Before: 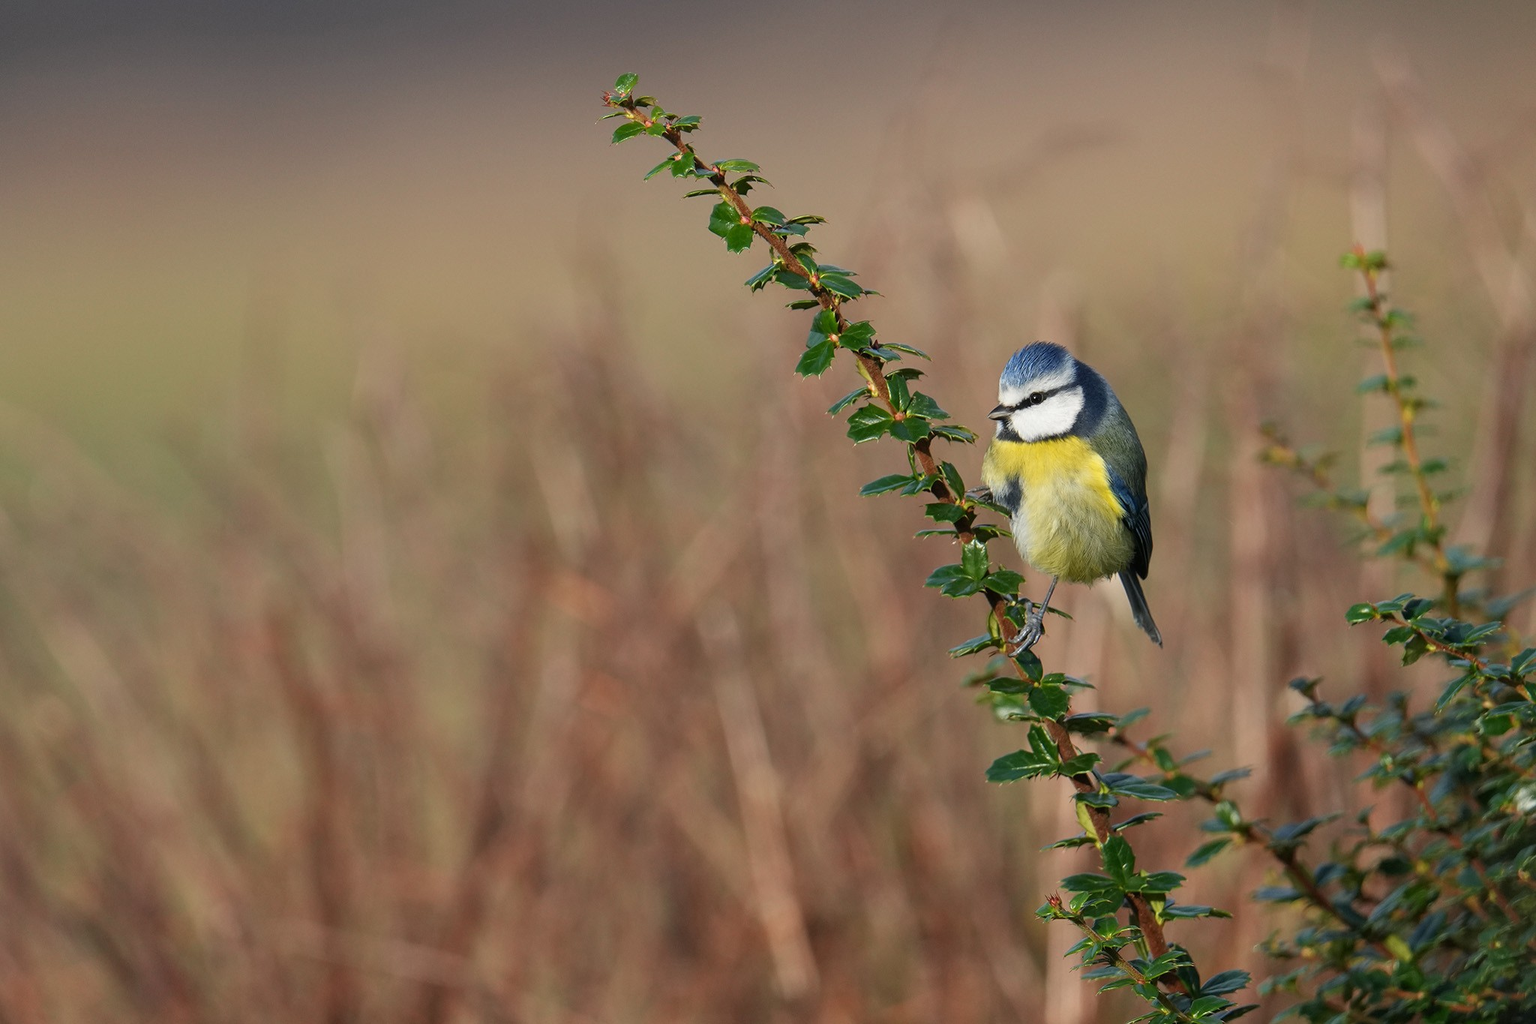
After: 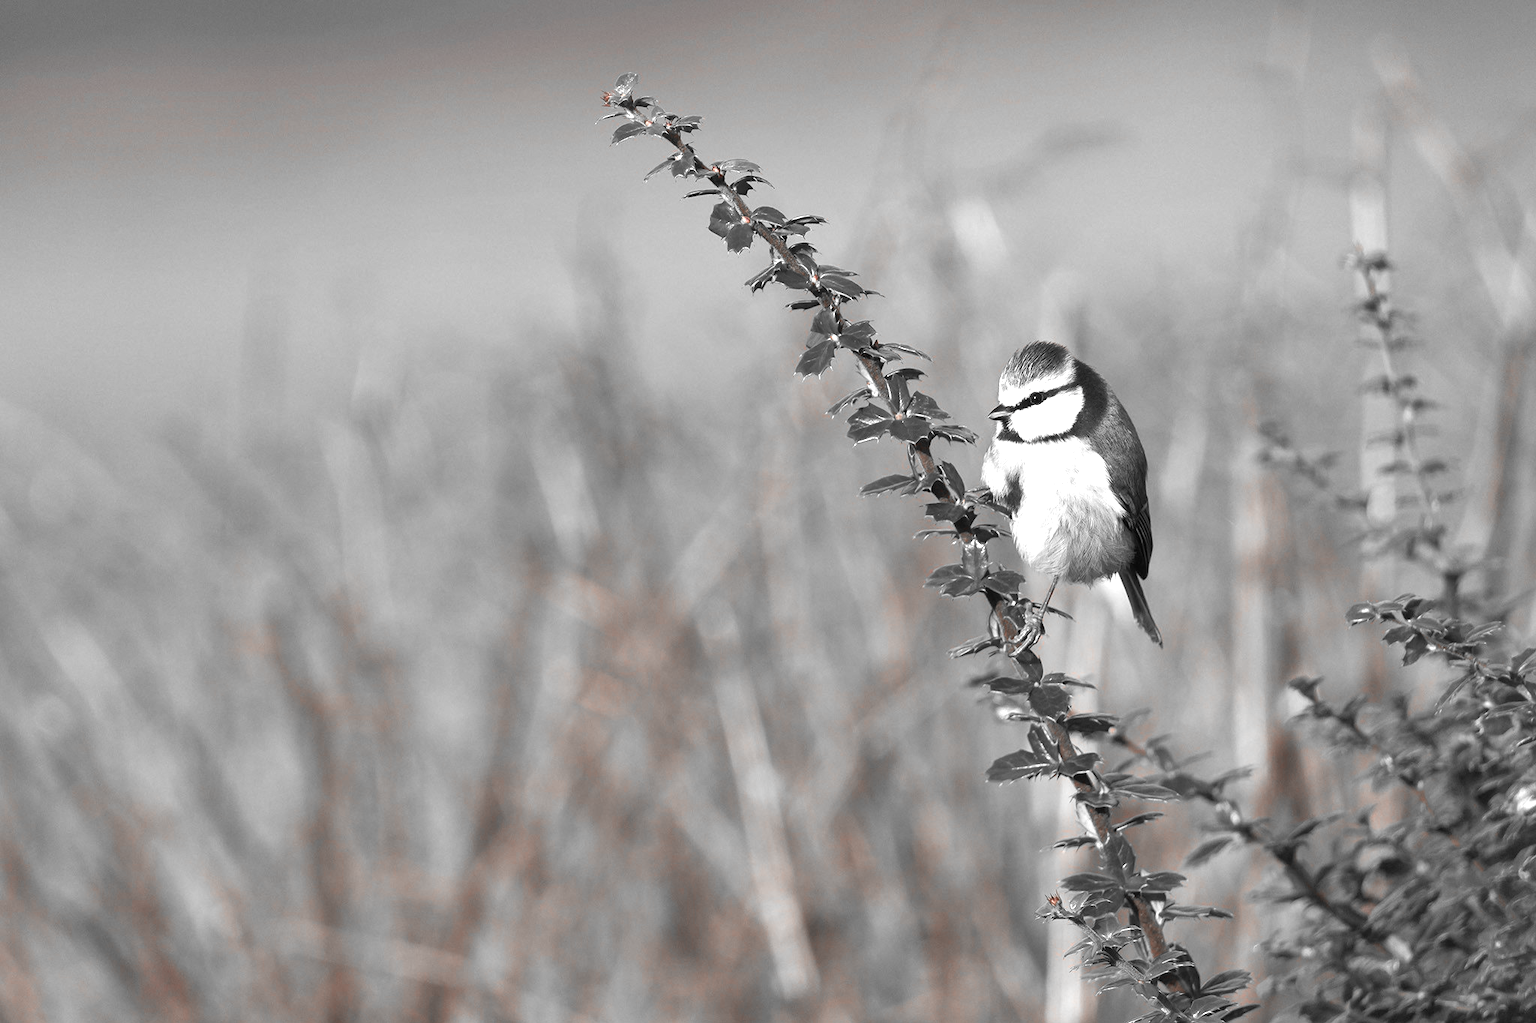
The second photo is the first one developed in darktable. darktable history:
exposure: exposure 1.142 EV, compensate highlight preservation false
shadows and highlights: highlights color adjustment 72.34%, soften with gaussian
color zones: curves: ch1 [(0, 0.006) (0.094, 0.285) (0.171, 0.001) (0.429, 0.001) (0.571, 0.003) (0.714, 0.004) (0.857, 0.004) (1, 0.006)]
